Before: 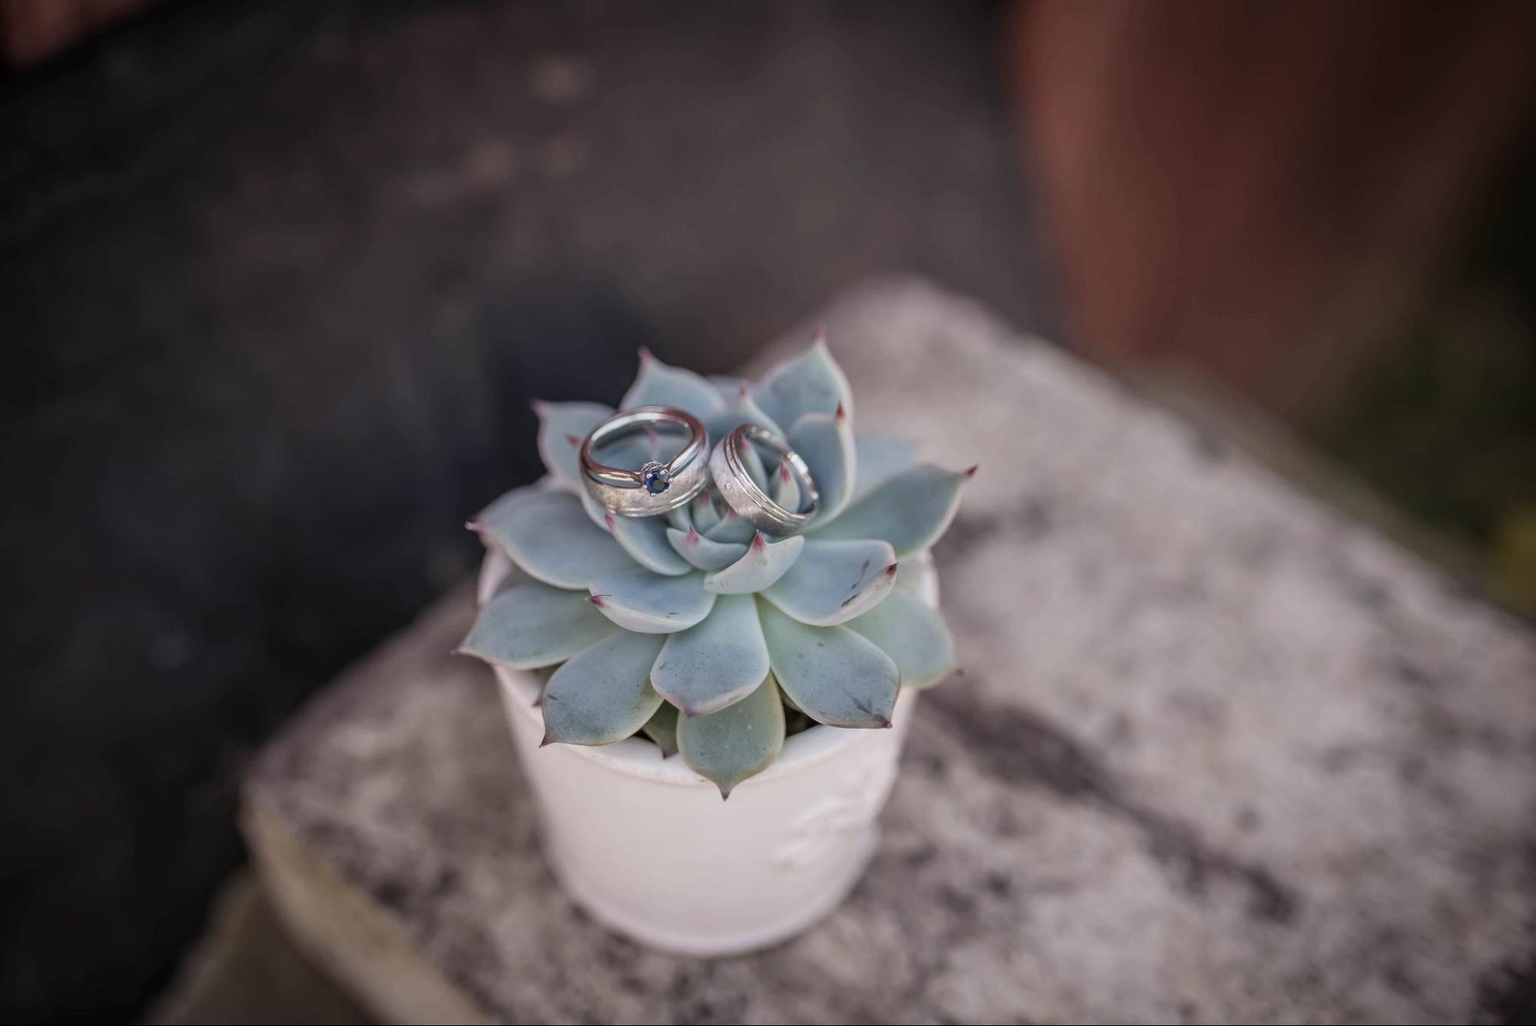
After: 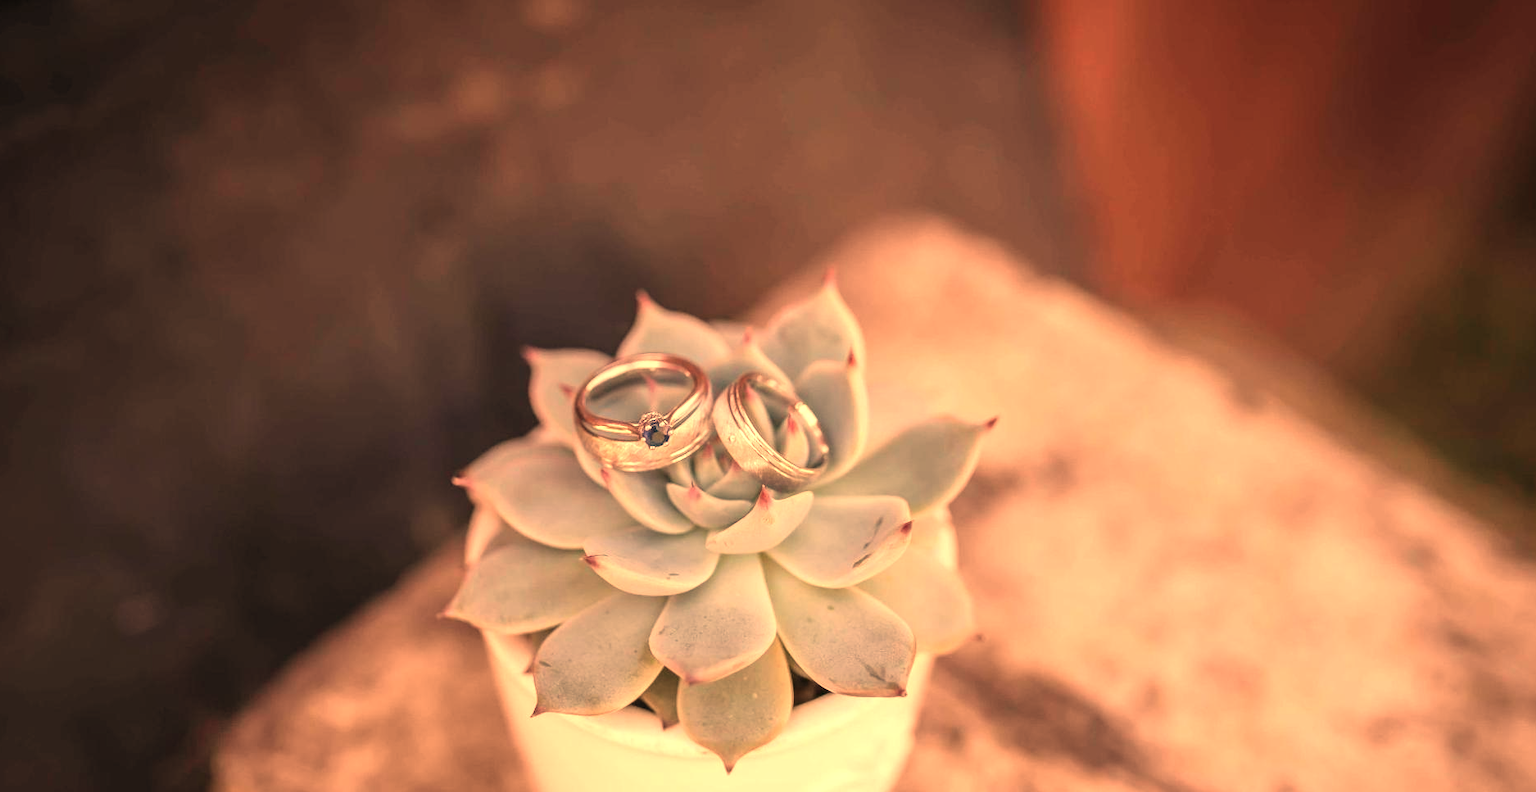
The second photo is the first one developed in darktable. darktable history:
exposure: black level correction 0, exposure 0.7 EV, compensate exposure bias true, compensate highlight preservation false
contrast equalizer: octaves 7, y [[0.6 ×6], [0.55 ×6], [0 ×6], [0 ×6], [0 ×6]], mix -0.2
white balance: red 1.467, blue 0.684
crop: left 2.737%, top 7.287%, right 3.421%, bottom 20.179%
